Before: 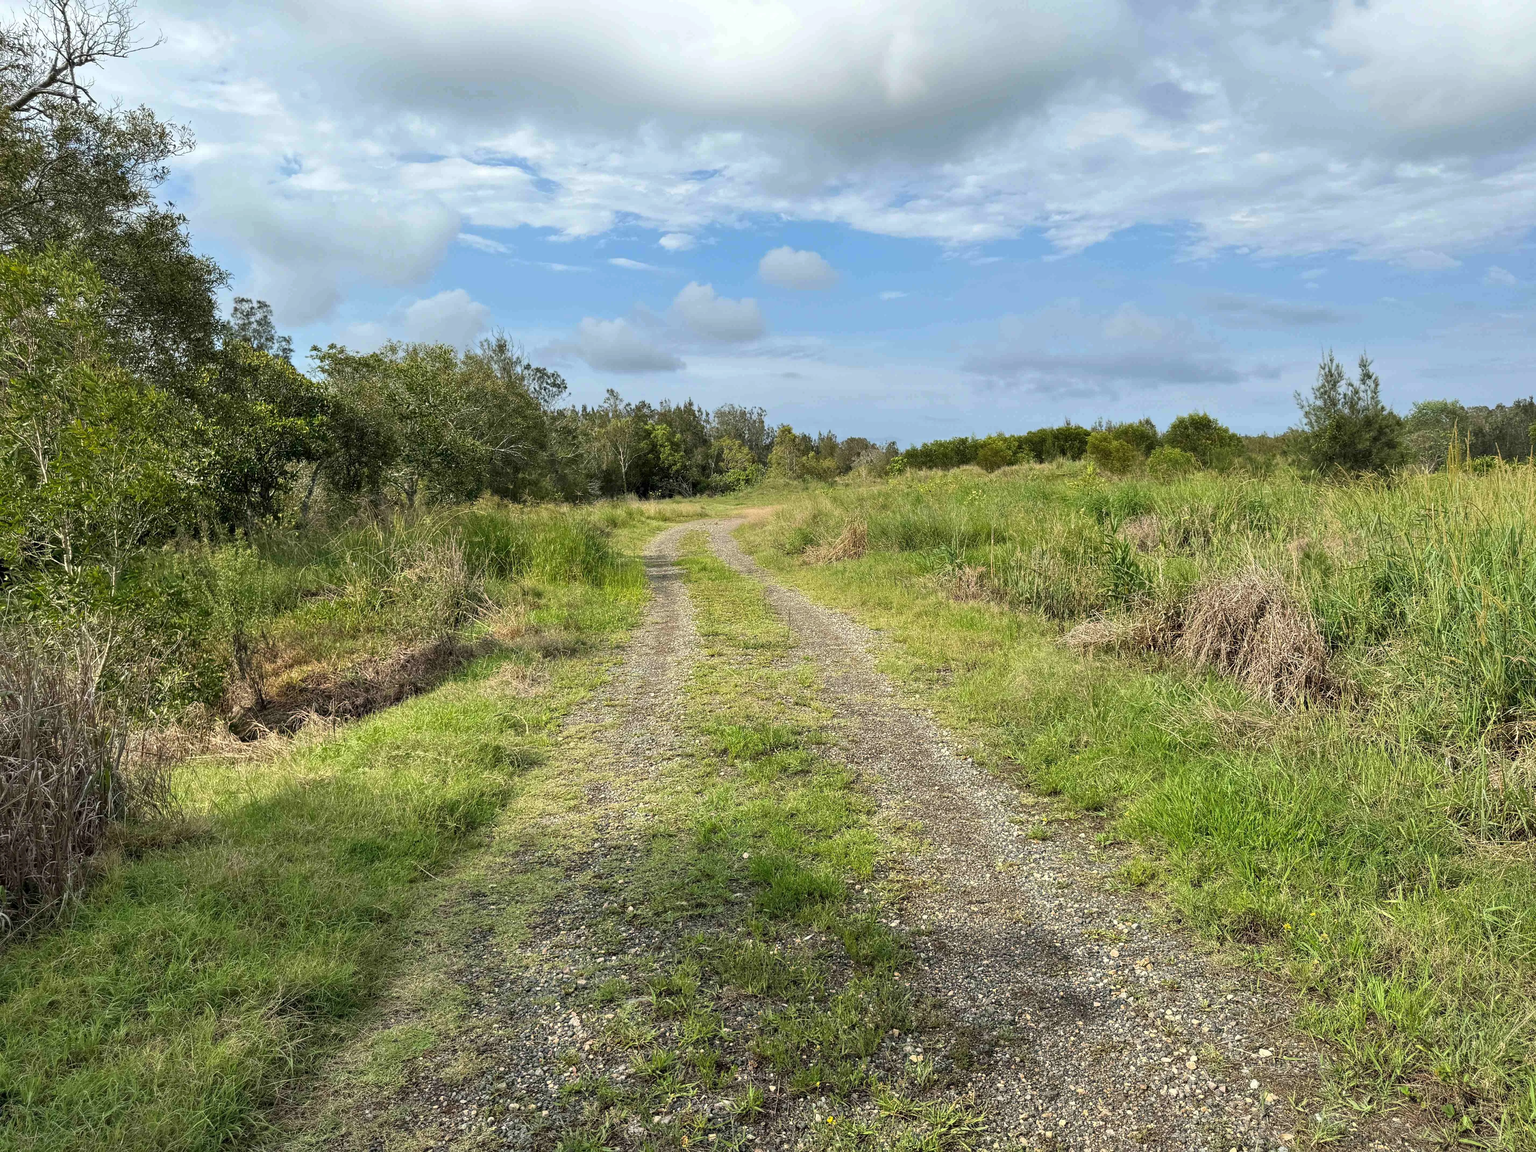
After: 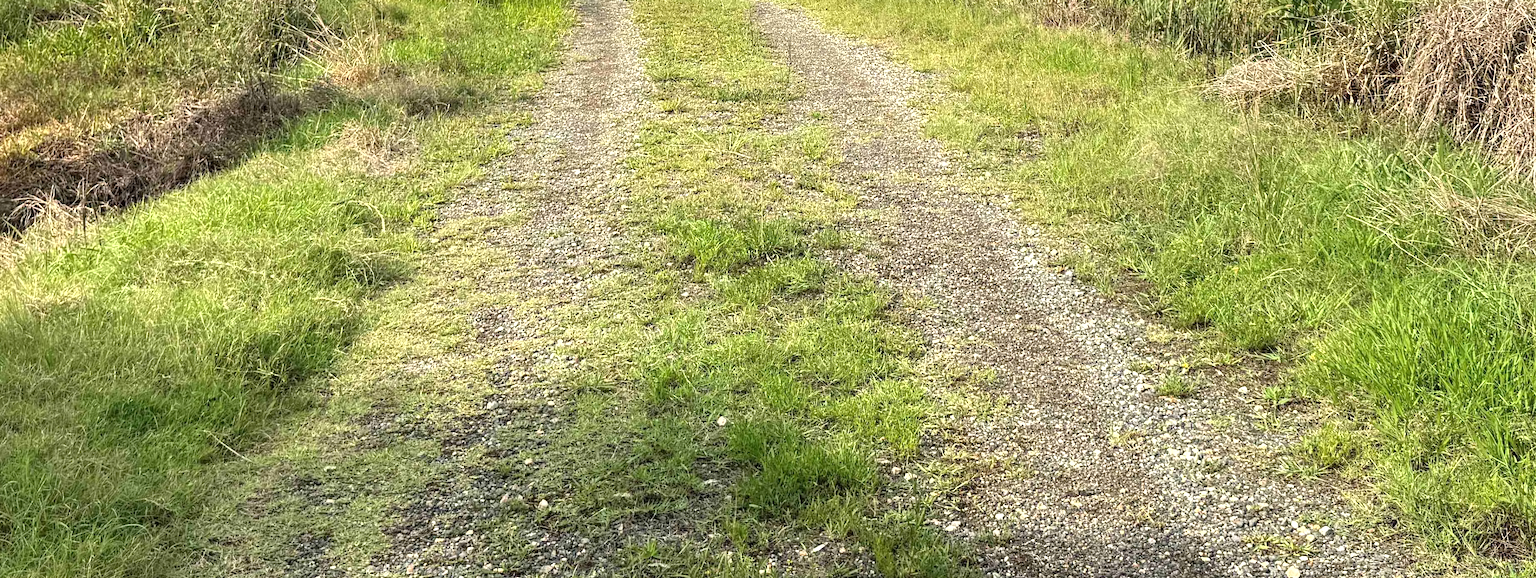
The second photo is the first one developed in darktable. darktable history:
crop: left 18.23%, top 50.684%, right 17.218%, bottom 16.91%
exposure: exposure 0.454 EV, compensate exposure bias true, compensate highlight preservation false
